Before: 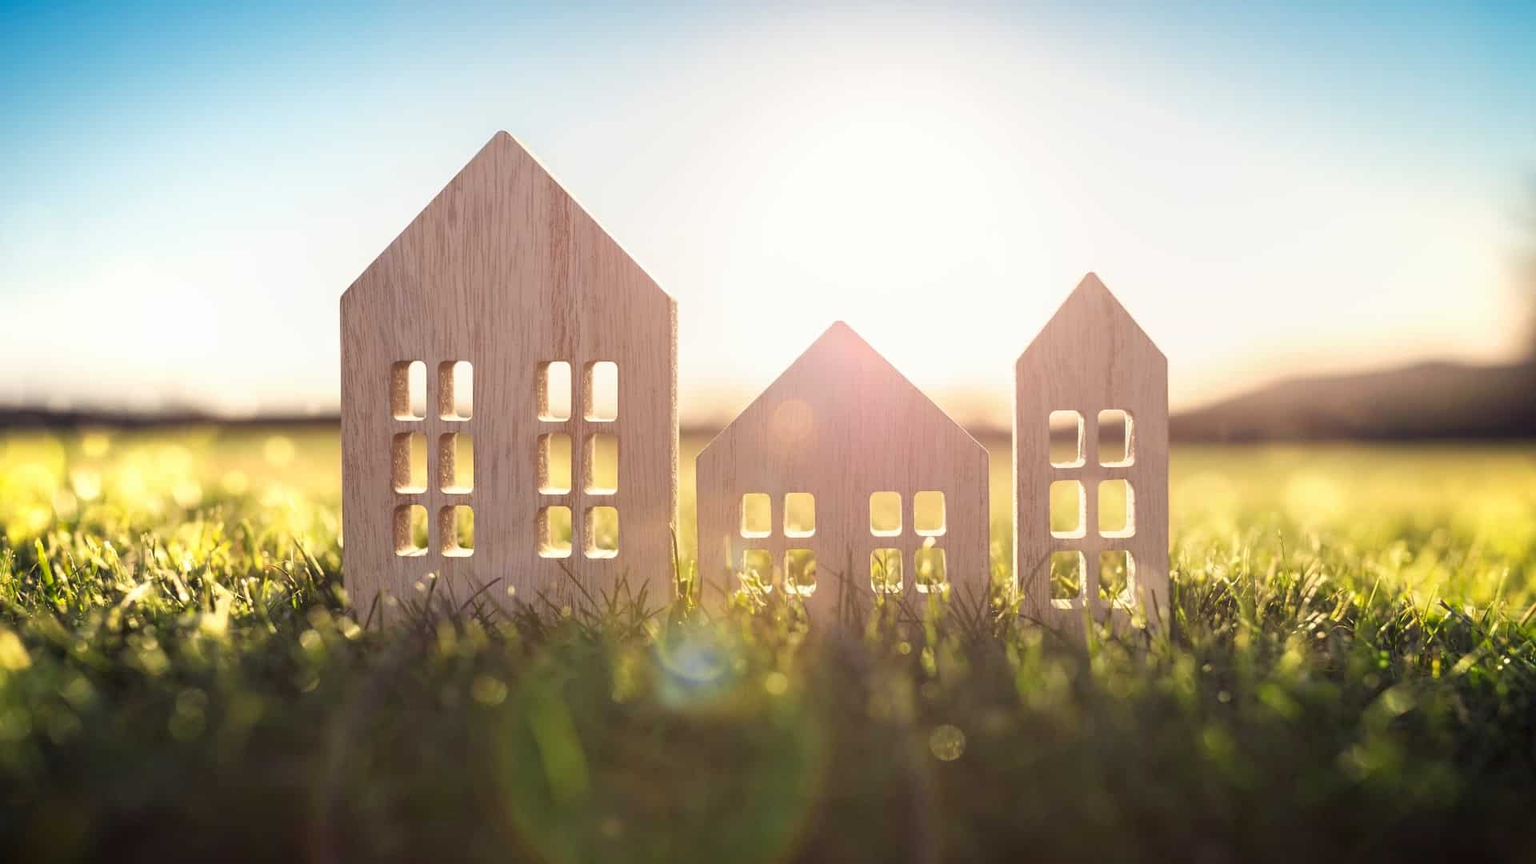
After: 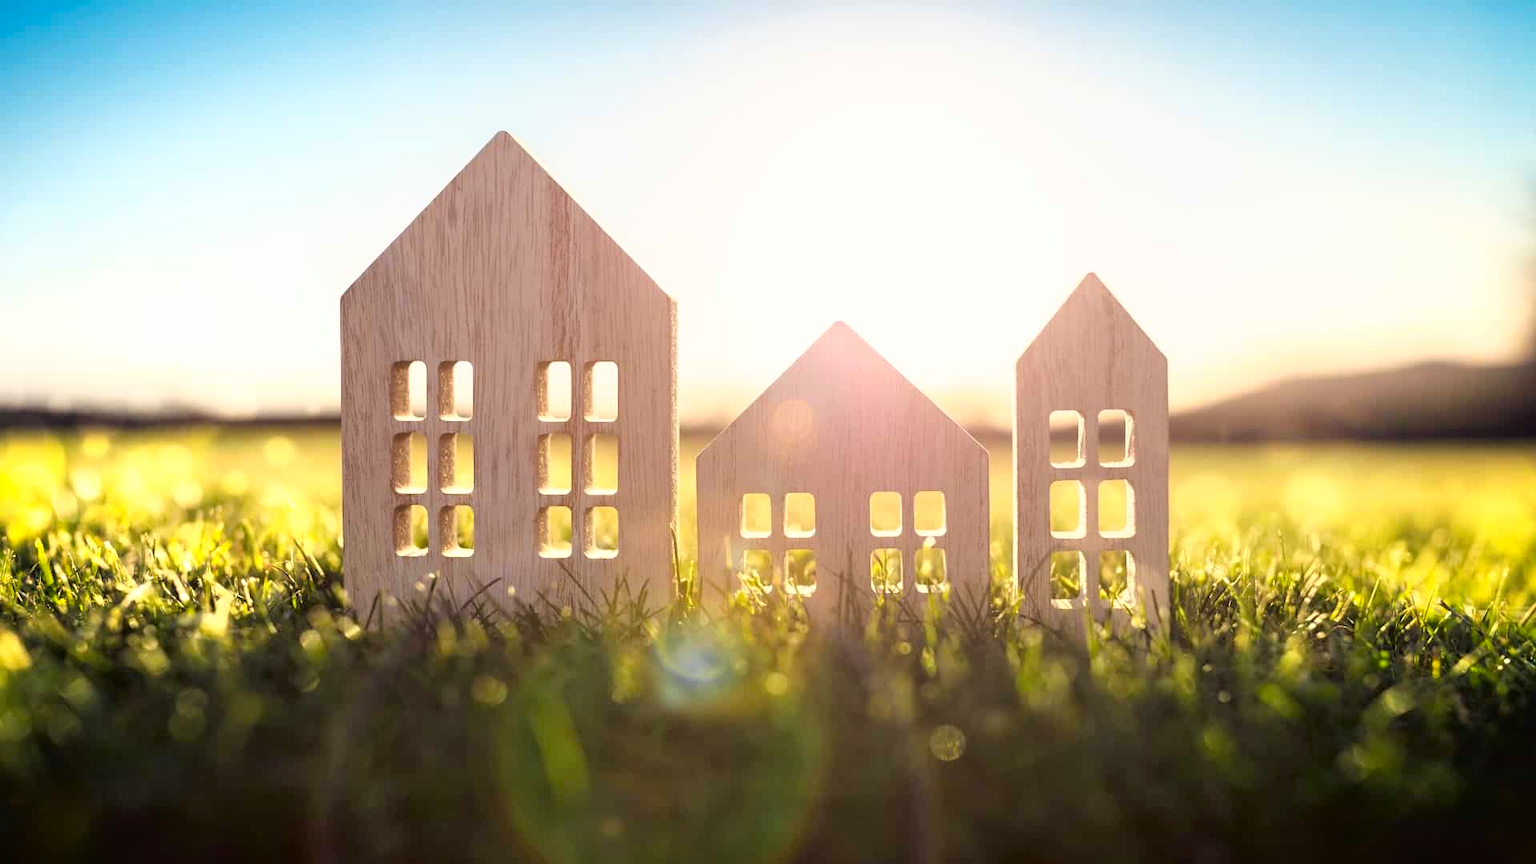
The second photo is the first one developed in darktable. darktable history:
color balance rgb: power › luminance -9.118%, linear chroma grading › global chroma 14.749%, perceptual saturation grading › global saturation 1.577%, perceptual saturation grading › highlights -2.281%, perceptual saturation grading › mid-tones 4.611%, perceptual saturation grading › shadows 7.084%, global vibrance 9.807%
tone curve: curves: ch0 [(0, 0) (0.003, 0.022) (0.011, 0.025) (0.025, 0.025) (0.044, 0.029) (0.069, 0.042) (0.1, 0.068) (0.136, 0.118) (0.177, 0.176) (0.224, 0.233) (0.277, 0.299) (0.335, 0.371) (0.399, 0.448) (0.468, 0.526) (0.543, 0.605) (0.623, 0.684) (0.709, 0.775) (0.801, 0.869) (0.898, 0.957) (1, 1)], color space Lab, independent channels, preserve colors none
